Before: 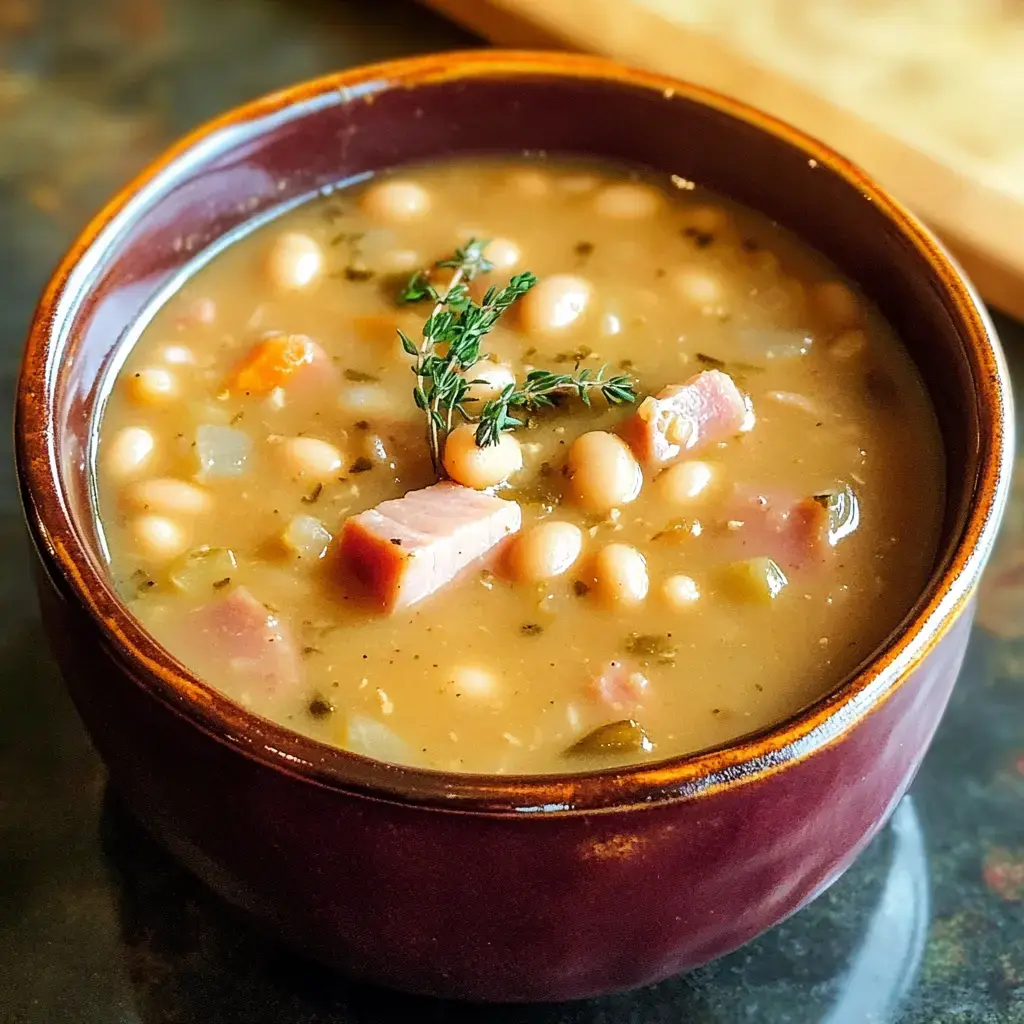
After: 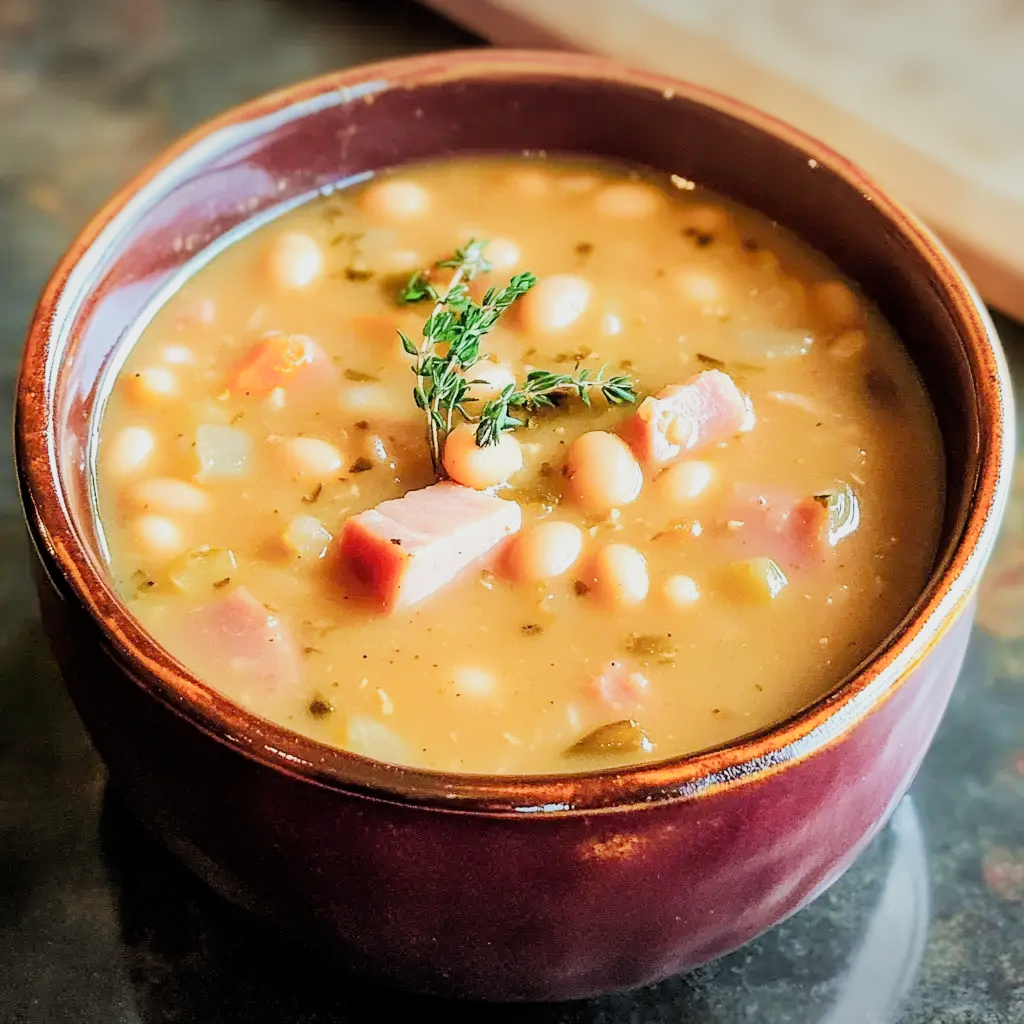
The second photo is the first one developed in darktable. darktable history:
exposure: black level correction 0, exposure 1 EV, compensate exposure bias true, compensate highlight preservation false
vignetting: fall-off start 100%, brightness -0.282, width/height ratio 1.31
filmic rgb: black relative exposure -7.32 EV, white relative exposure 5.09 EV, hardness 3.2
